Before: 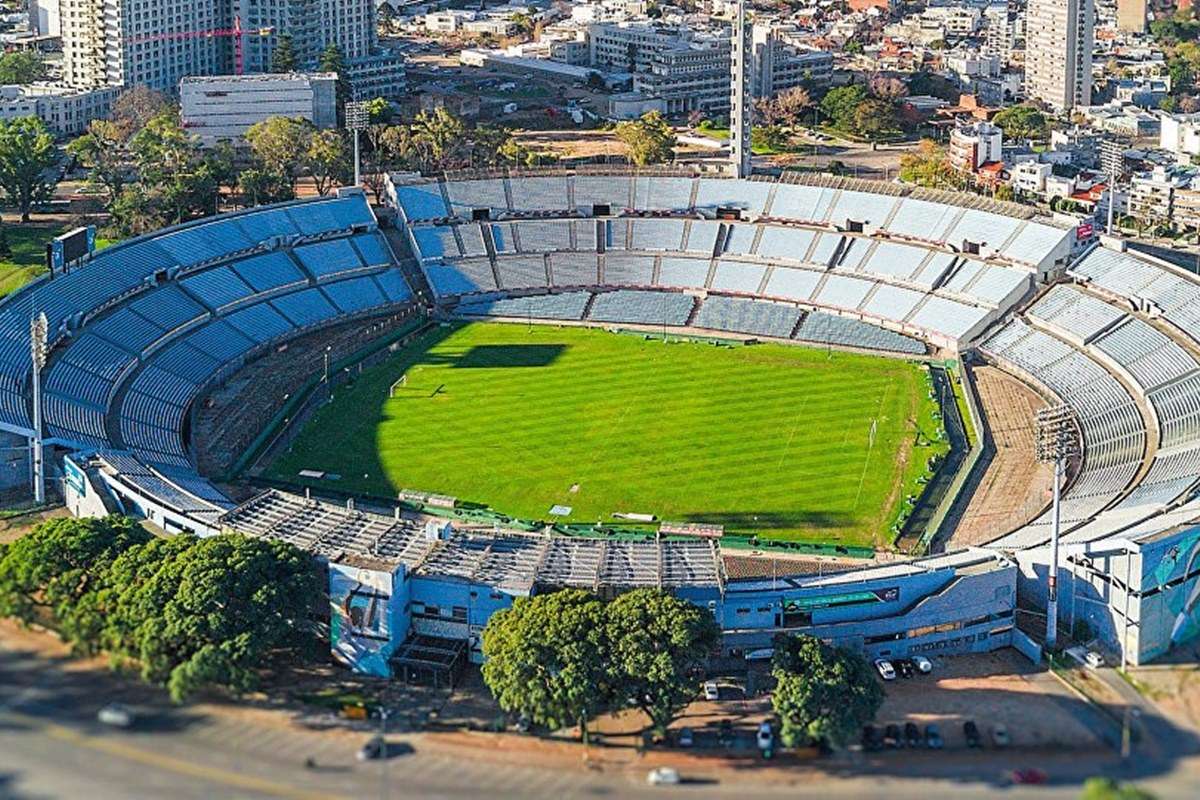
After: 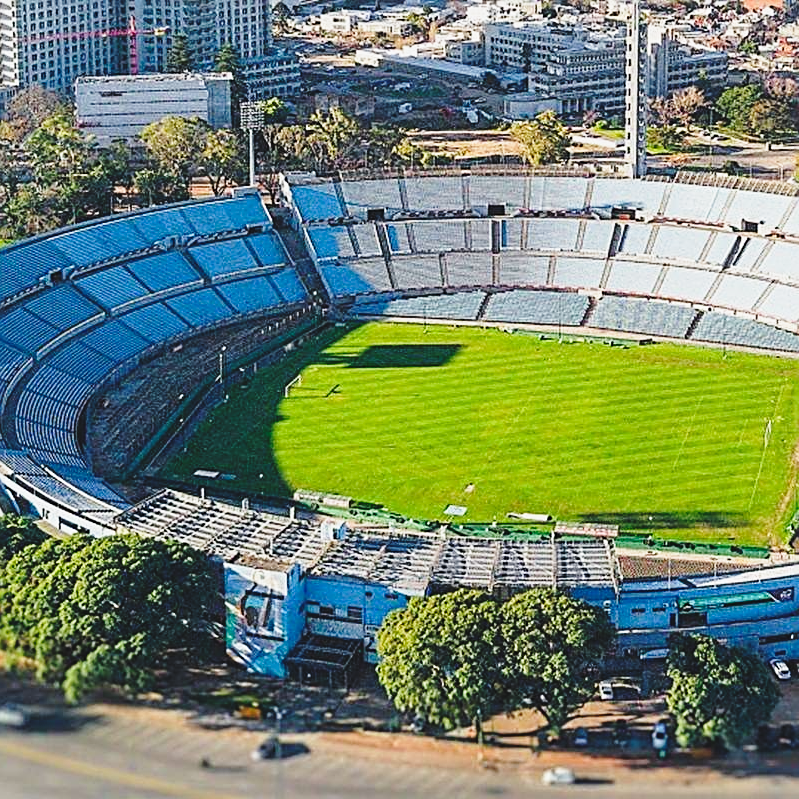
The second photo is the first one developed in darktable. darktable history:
base curve: curves: ch0 [(0, 0) (0.028, 0.03) (0.121, 0.232) (0.46, 0.748) (0.859, 0.968) (1, 1)], preserve colors none
crop and rotate: left 8.786%, right 24.548%
exposure: black level correction -0.015, exposure -0.5 EV, compensate highlight preservation false
sharpen: on, module defaults
